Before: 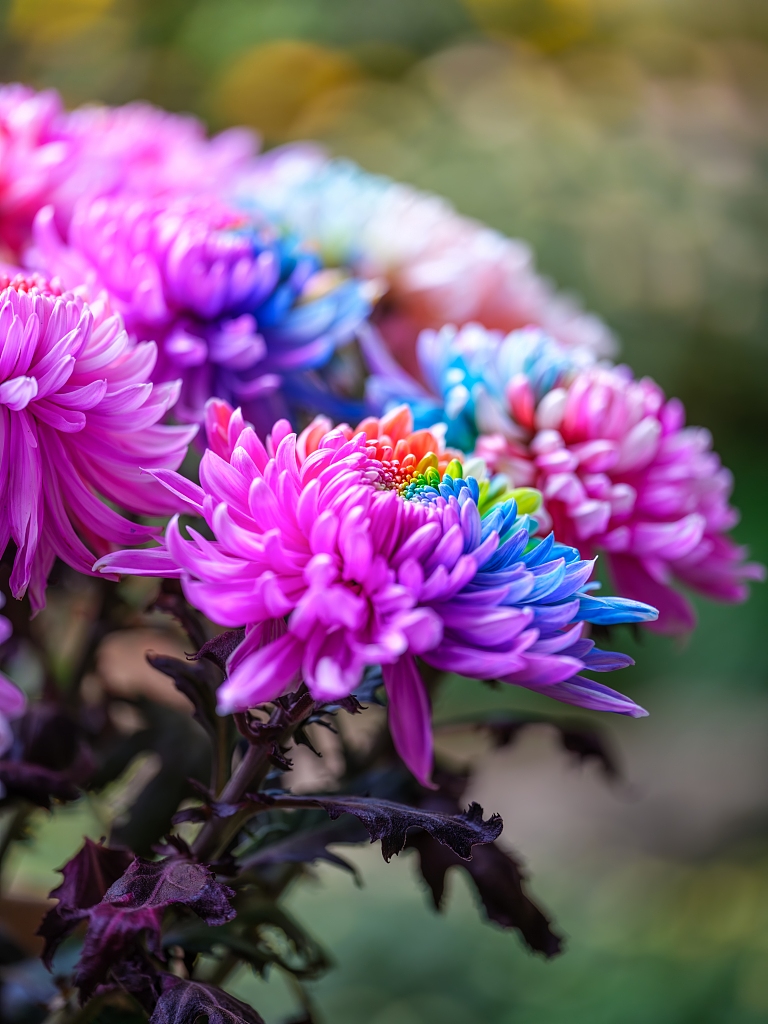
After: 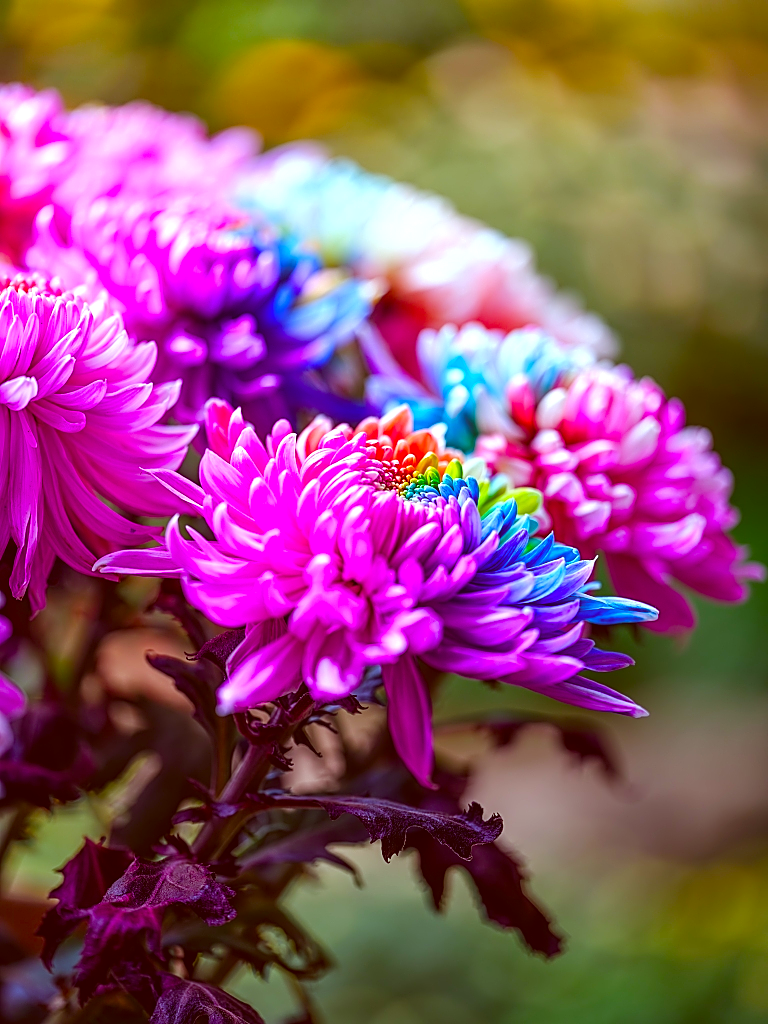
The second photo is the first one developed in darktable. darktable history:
sharpen: on, module defaults
color correction: highlights a* -7.1, highlights b* -0.169, shadows a* 20.23, shadows b* 11.45
color balance rgb: global offset › luminance 0.259%, linear chroma grading › global chroma 9.894%, perceptual saturation grading › global saturation 27.371%, perceptual saturation grading › highlights -28.595%, perceptual saturation grading › mid-tones 15.313%, perceptual saturation grading › shadows 32.838%, perceptual brilliance grading › highlights 7.883%, perceptual brilliance grading › mid-tones 3.243%, perceptual brilliance grading › shadows 1.554%
